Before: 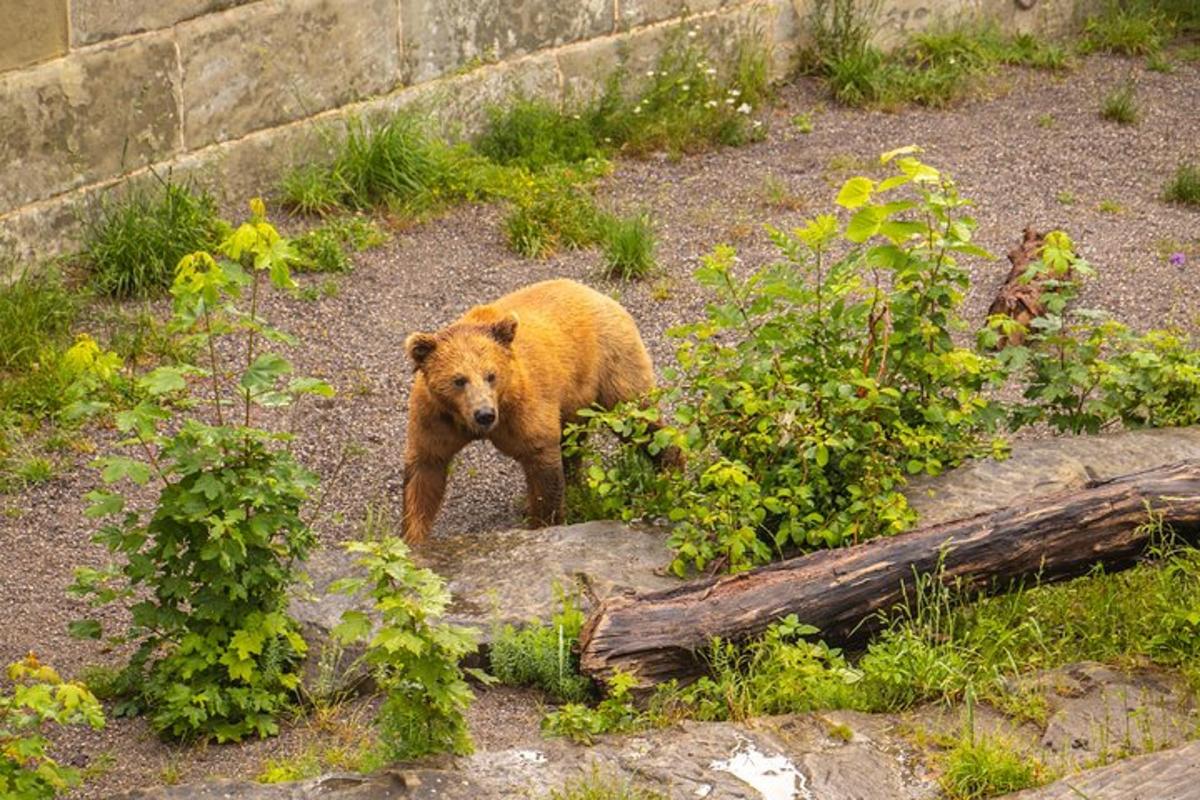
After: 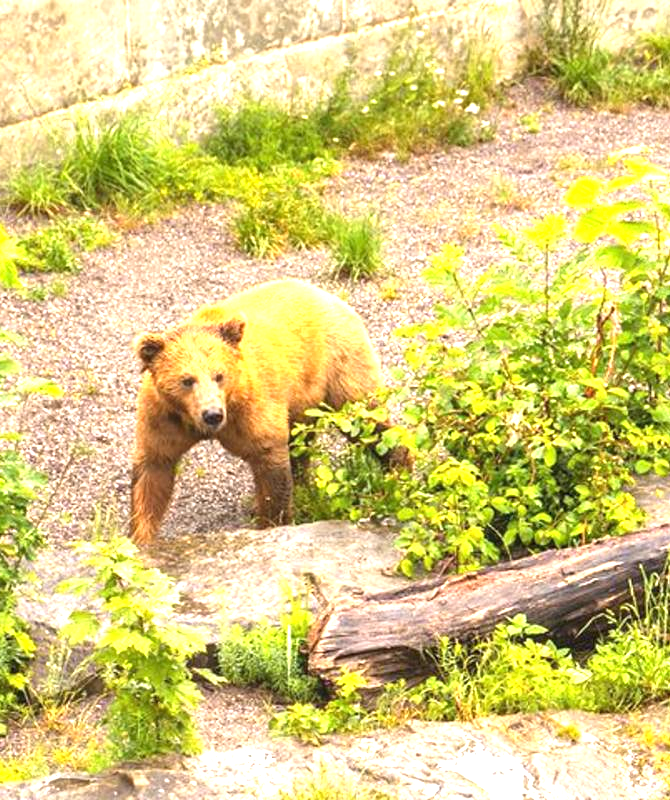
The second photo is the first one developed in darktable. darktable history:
crop and rotate: left 22.685%, right 21.414%
exposure: black level correction 0, exposure 1.457 EV, compensate highlight preservation false
